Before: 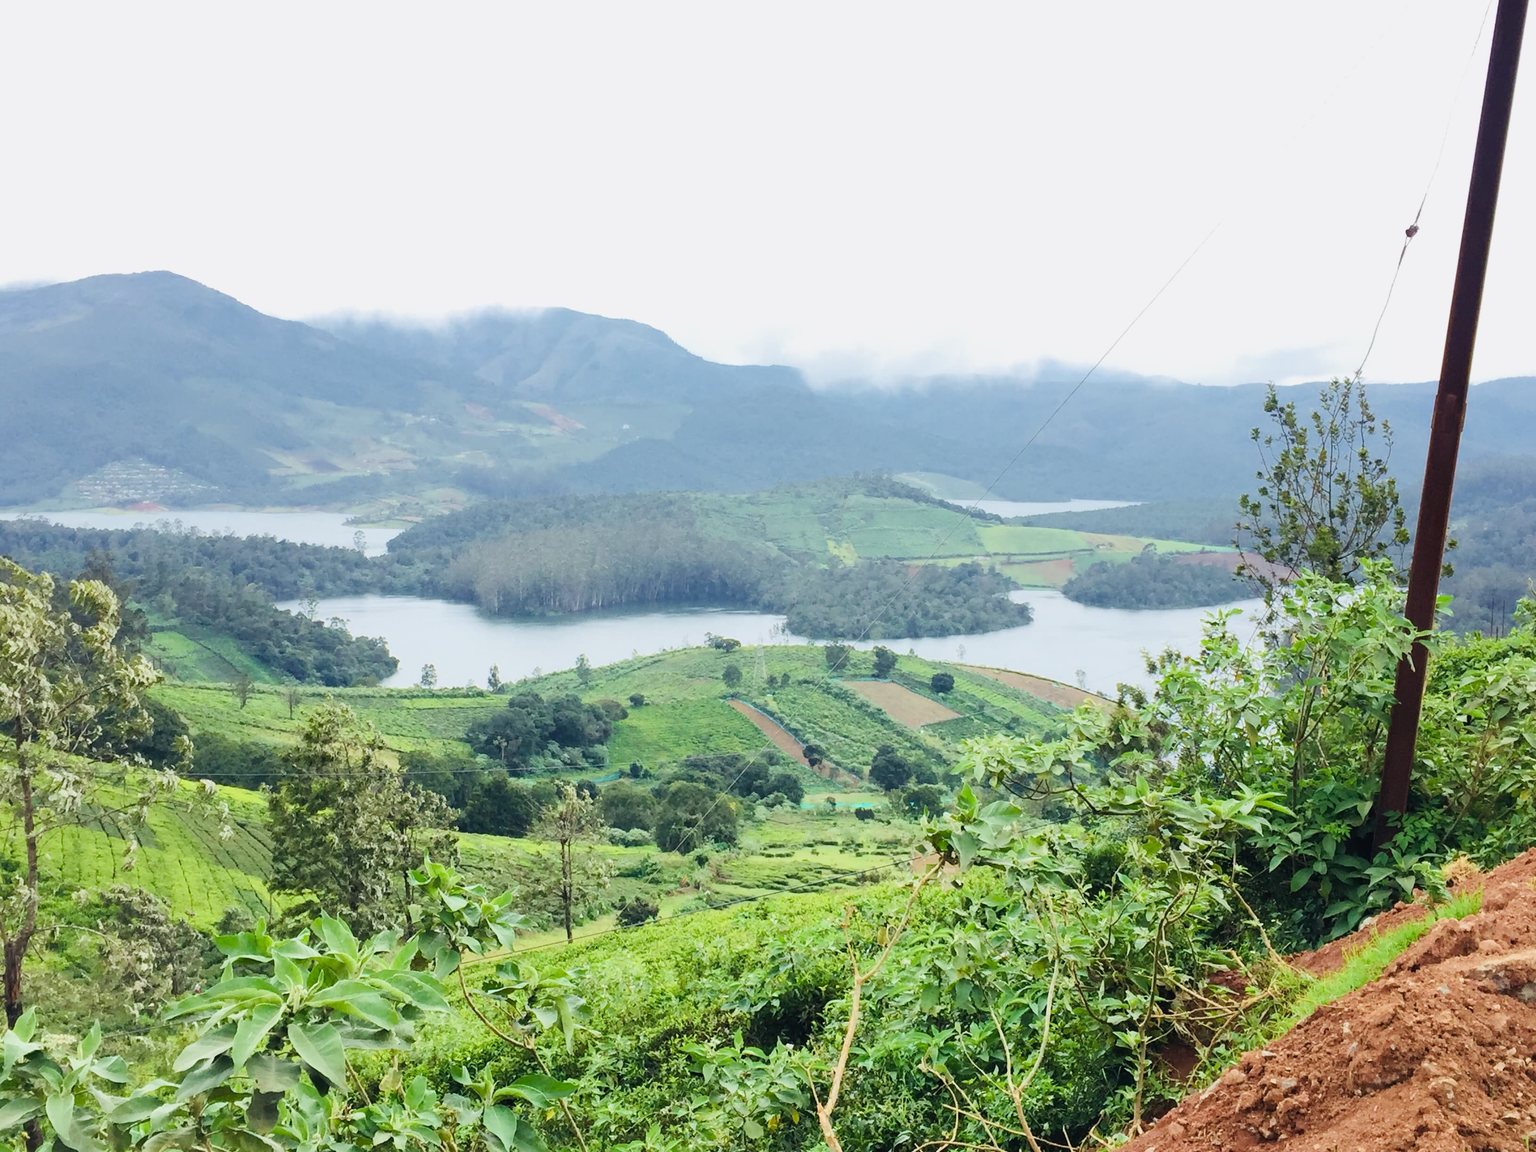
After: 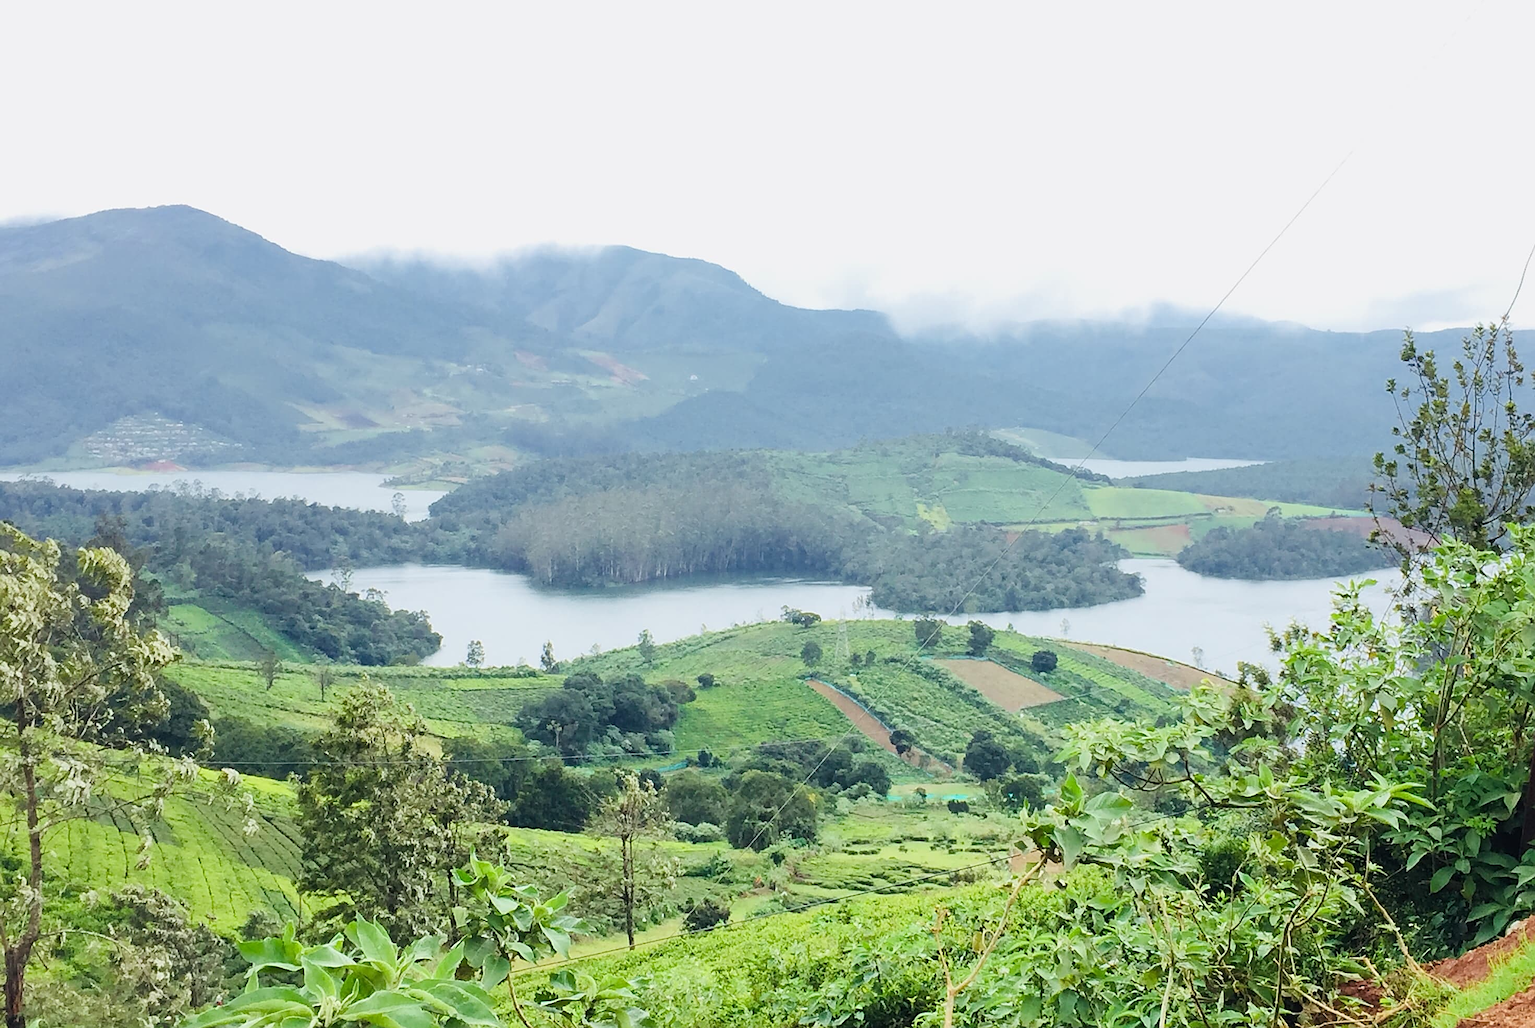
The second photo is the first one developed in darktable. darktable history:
sharpen: on, module defaults
crop: top 7.49%, right 9.717%, bottom 11.943%
